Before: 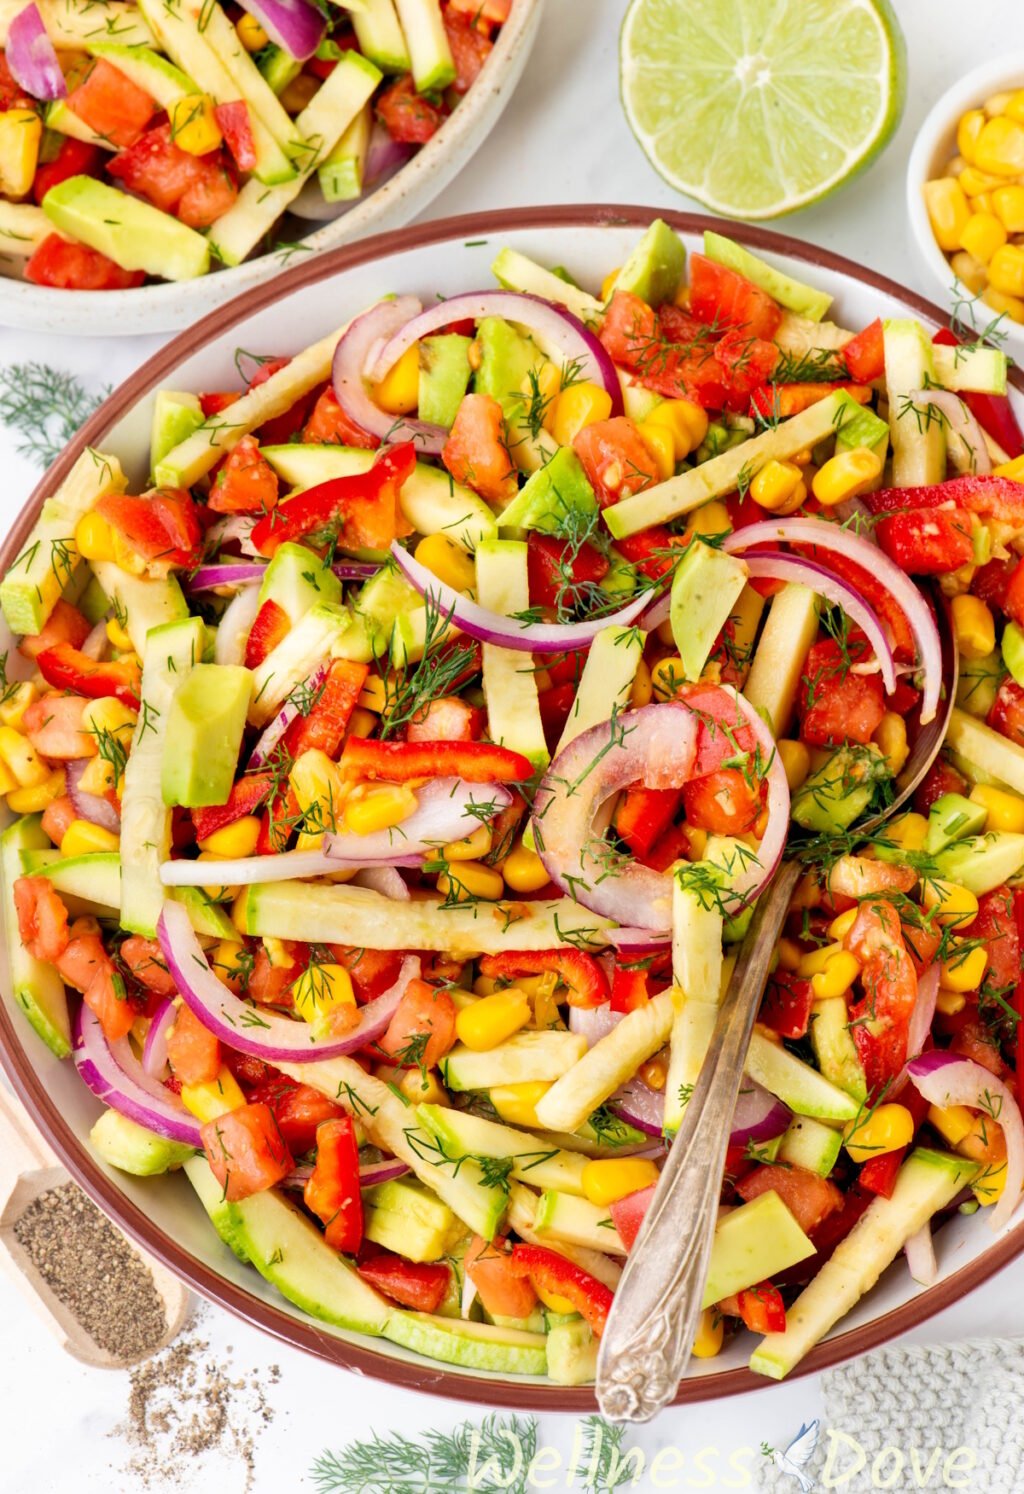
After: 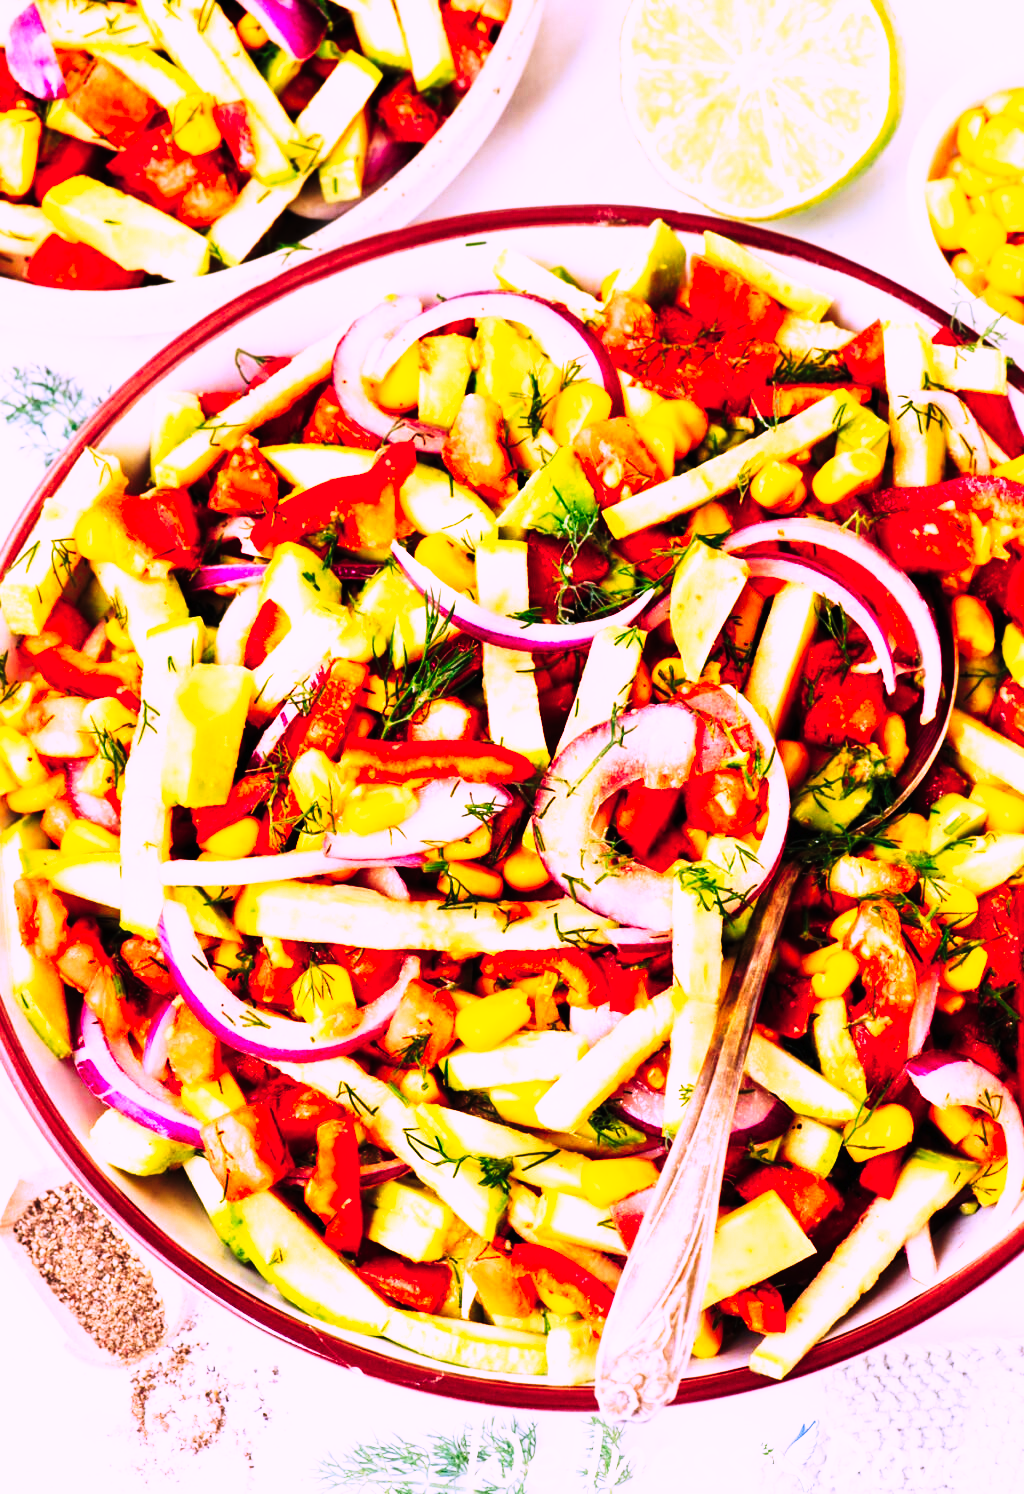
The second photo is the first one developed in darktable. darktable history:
color correction: highlights a* 15.03, highlights b* -25.07
tone curve: curves: ch0 [(0, 0) (0.003, 0.006) (0.011, 0.008) (0.025, 0.011) (0.044, 0.015) (0.069, 0.019) (0.1, 0.023) (0.136, 0.03) (0.177, 0.042) (0.224, 0.065) (0.277, 0.103) (0.335, 0.177) (0.399, 0.294) (0.468, 0.463) (0.543, 0.639) (0.623, 0.805) (0.709, 0.909) (0.801, 0.967) (0.898, 0.989) (1, 1)], preserve colors none
